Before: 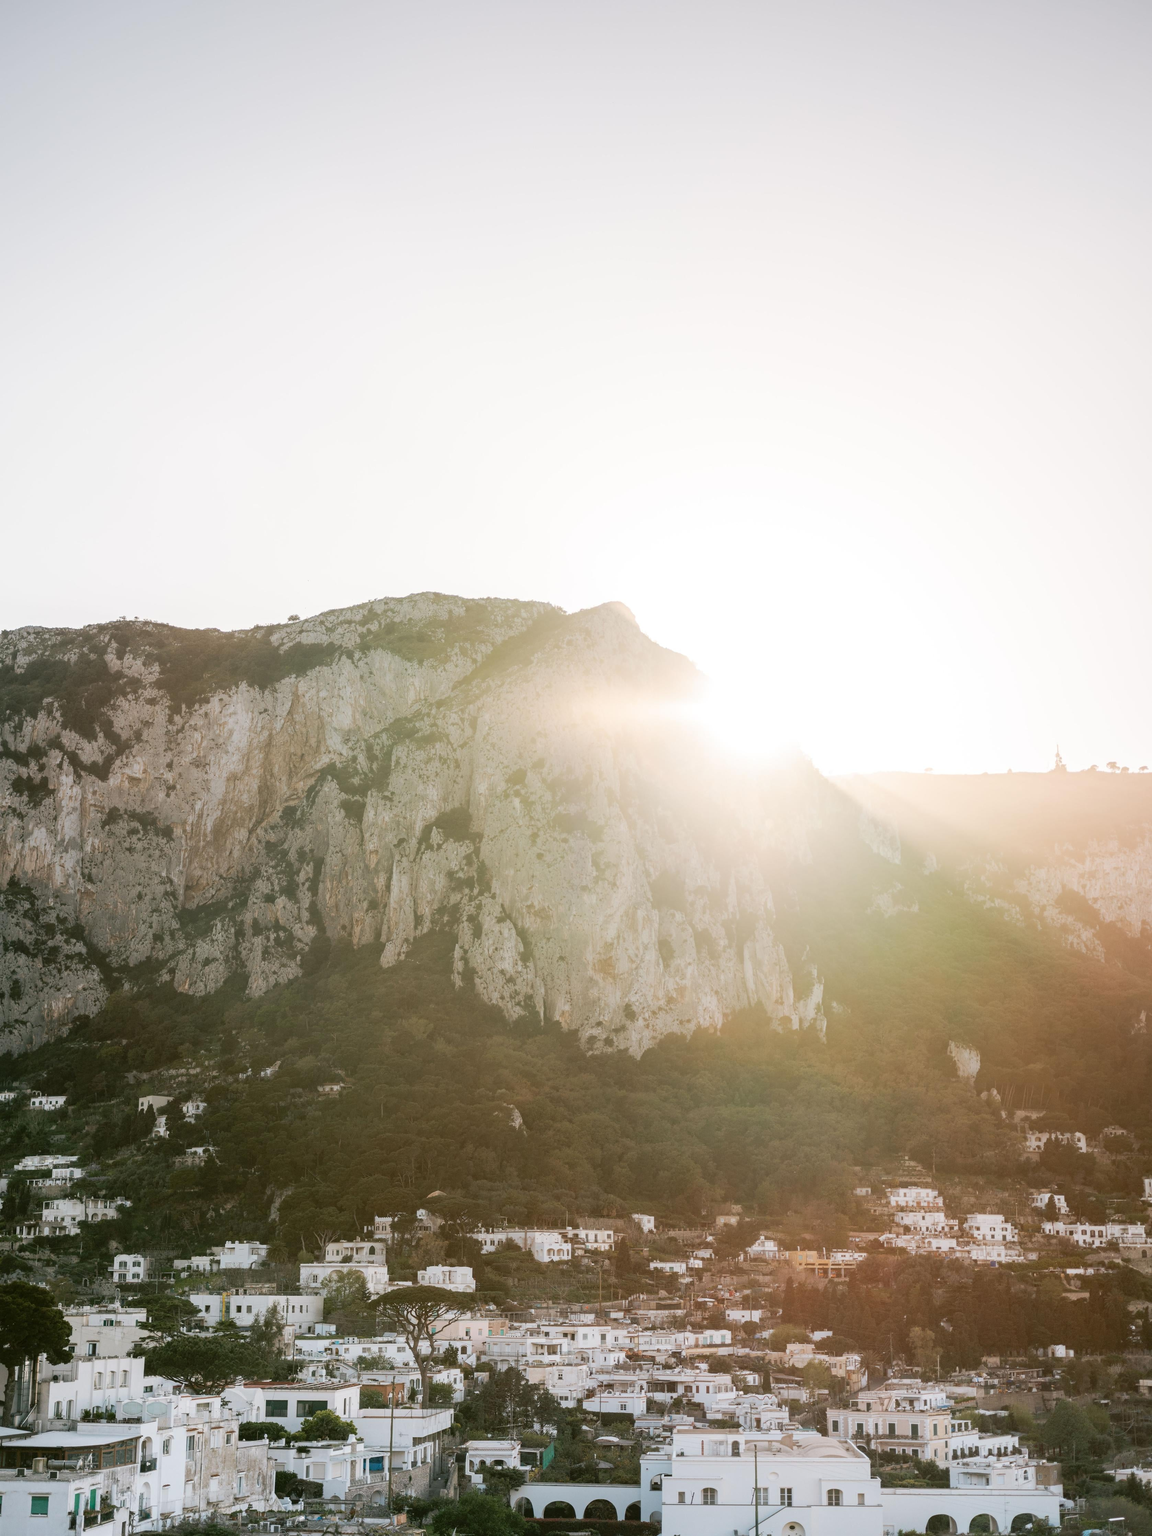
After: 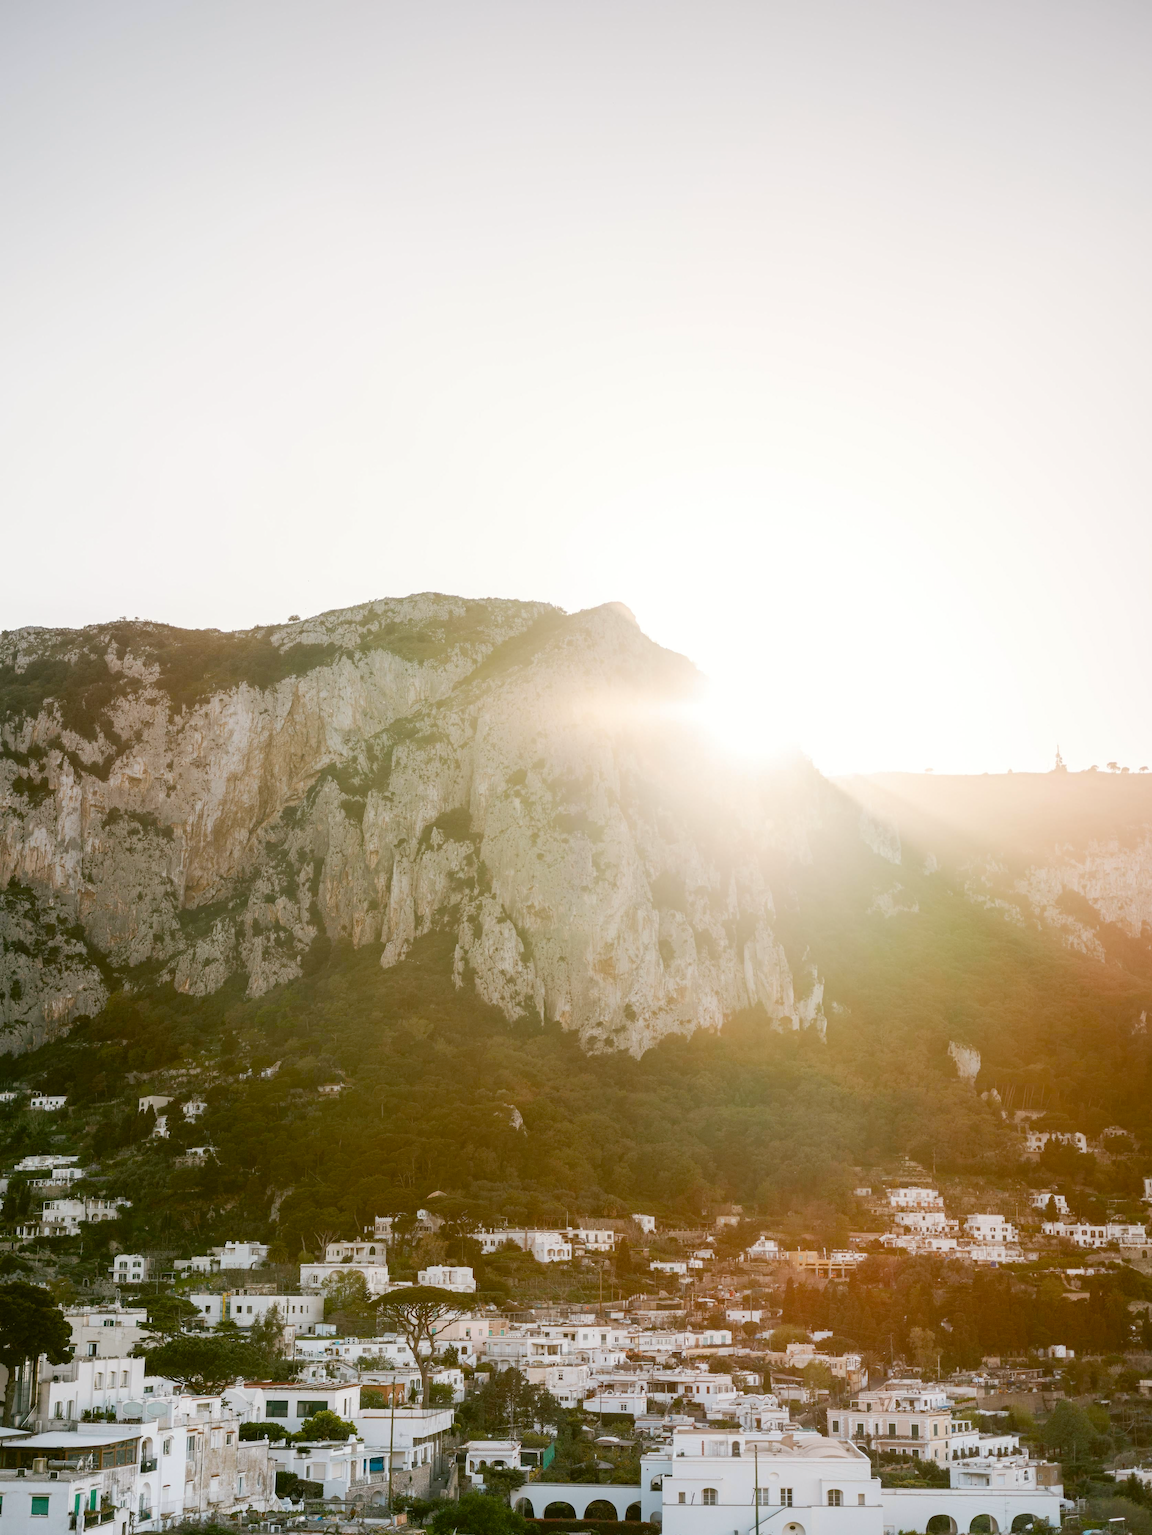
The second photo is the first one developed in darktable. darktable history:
color balance rgb: power › chroma 0.691%, power › hue 60°, perceptual saturation grading › global saturation 20%, perceptual saturation grading › highlights -25.611%, perceptual saturation grading › shadows 50.102%
